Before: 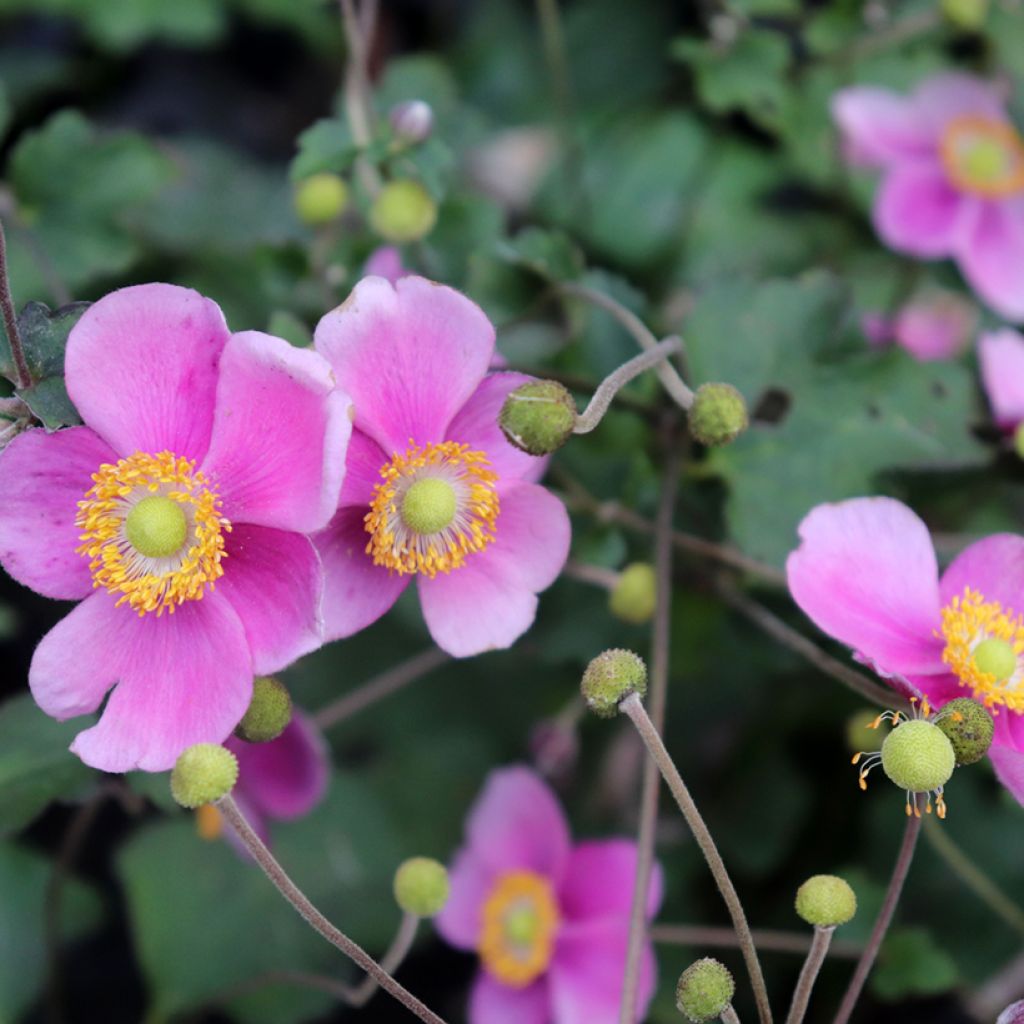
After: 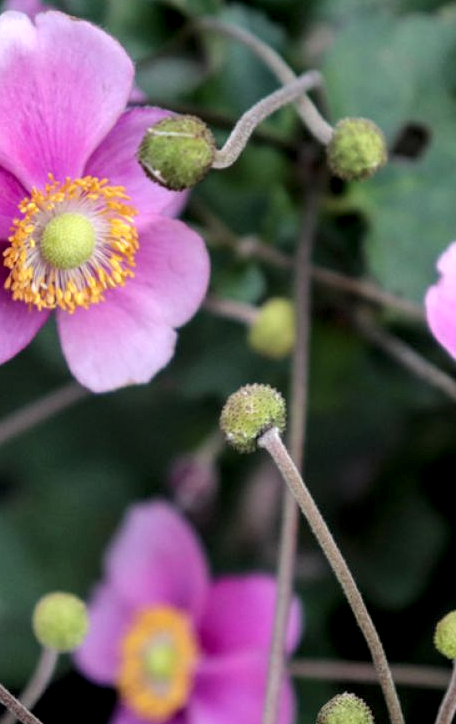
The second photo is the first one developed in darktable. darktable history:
local contrast: detail 156%
crop: left 35.307%, top 25.894%, right 20.162%, bottom 3.385%
